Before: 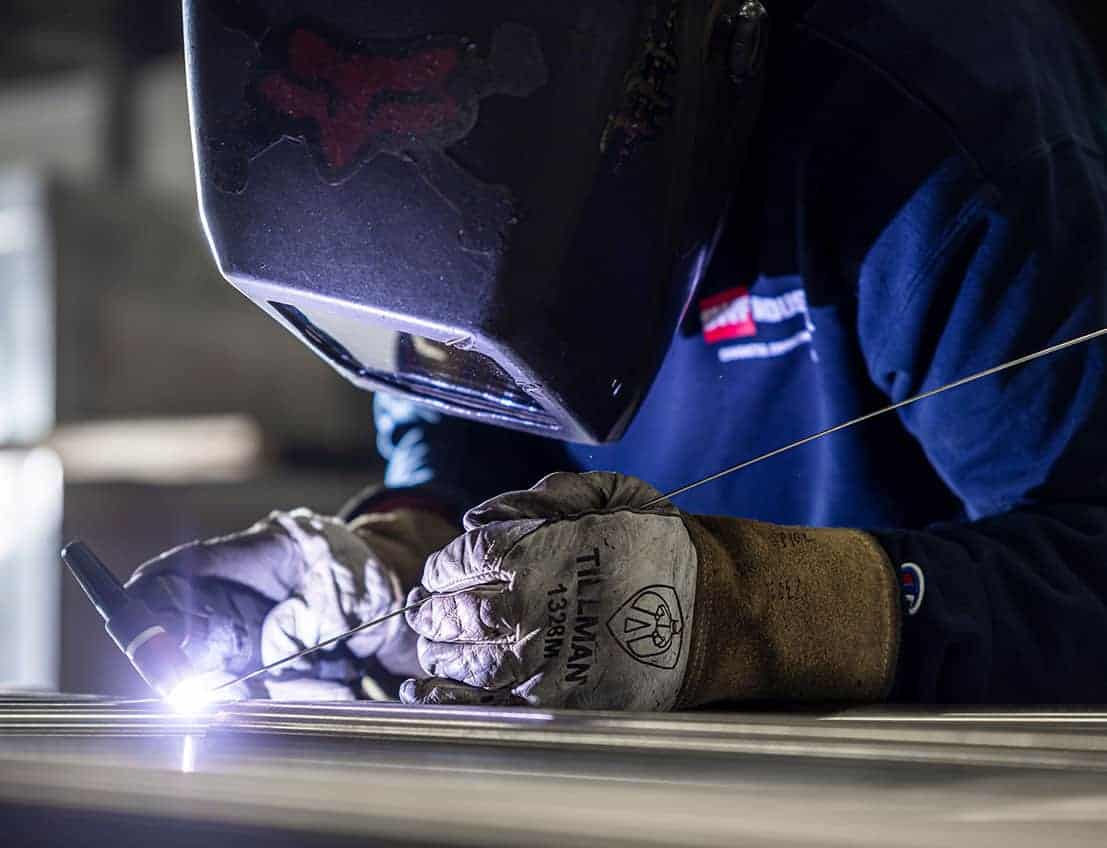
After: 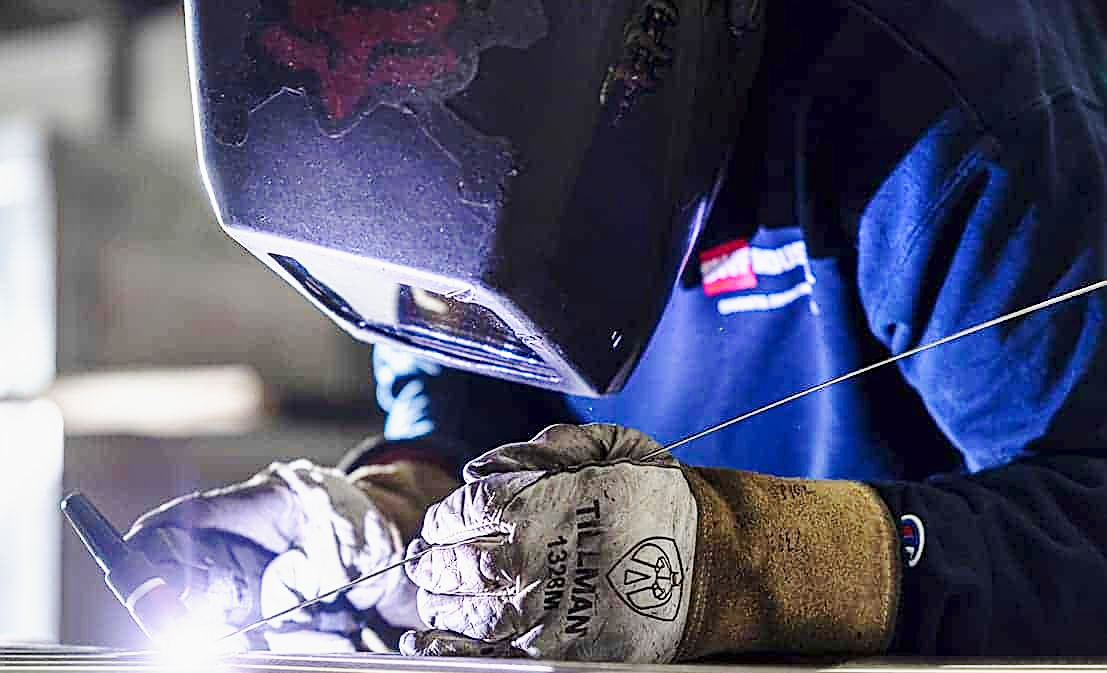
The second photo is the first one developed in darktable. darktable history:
crop and rotate: top 5.669%, bottom 14.932%
sharpen: on, module defaults
shadows and highlights: shadows 36.6, highlights -28.16, soften with gaussian
exposure: exposure 0.298 EV, compensate highlight preservation false
base curve: curves: ch0 [(0, 0) (0.025, 0.046) (0.112, 0.277) (0.467, 0.74) (0.814, 0.929) (1, 0.942)], preserve colors none
